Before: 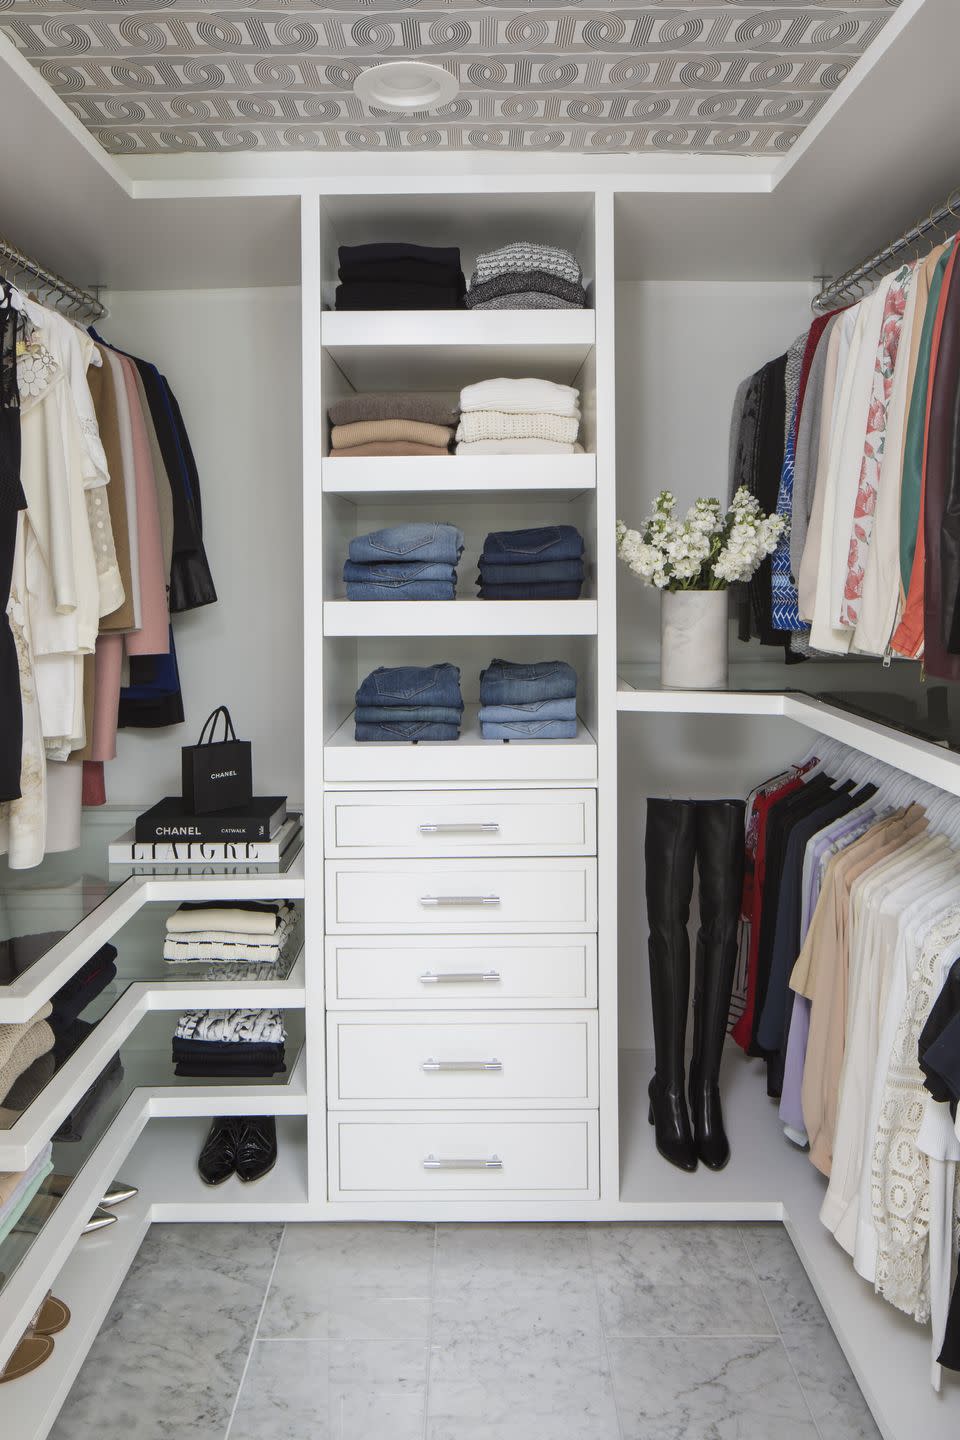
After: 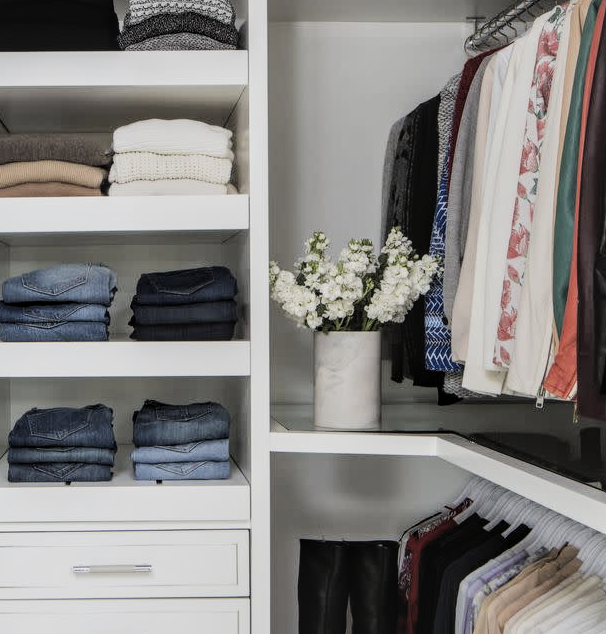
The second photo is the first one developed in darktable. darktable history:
local contrast: on, module defaults
filmic rgb: black relative exposure -5.13 EV, white relative exposure 3.5 EV, hardness 3.18, contrast 1.412, highlights saturation mix -49.21%
exposure: black level correction -0.015, exposure -0.13 EV, compensate highlight preservation false
crop: left 36.176%, top 17.988%, right 0.632%, bottom 37.939%
